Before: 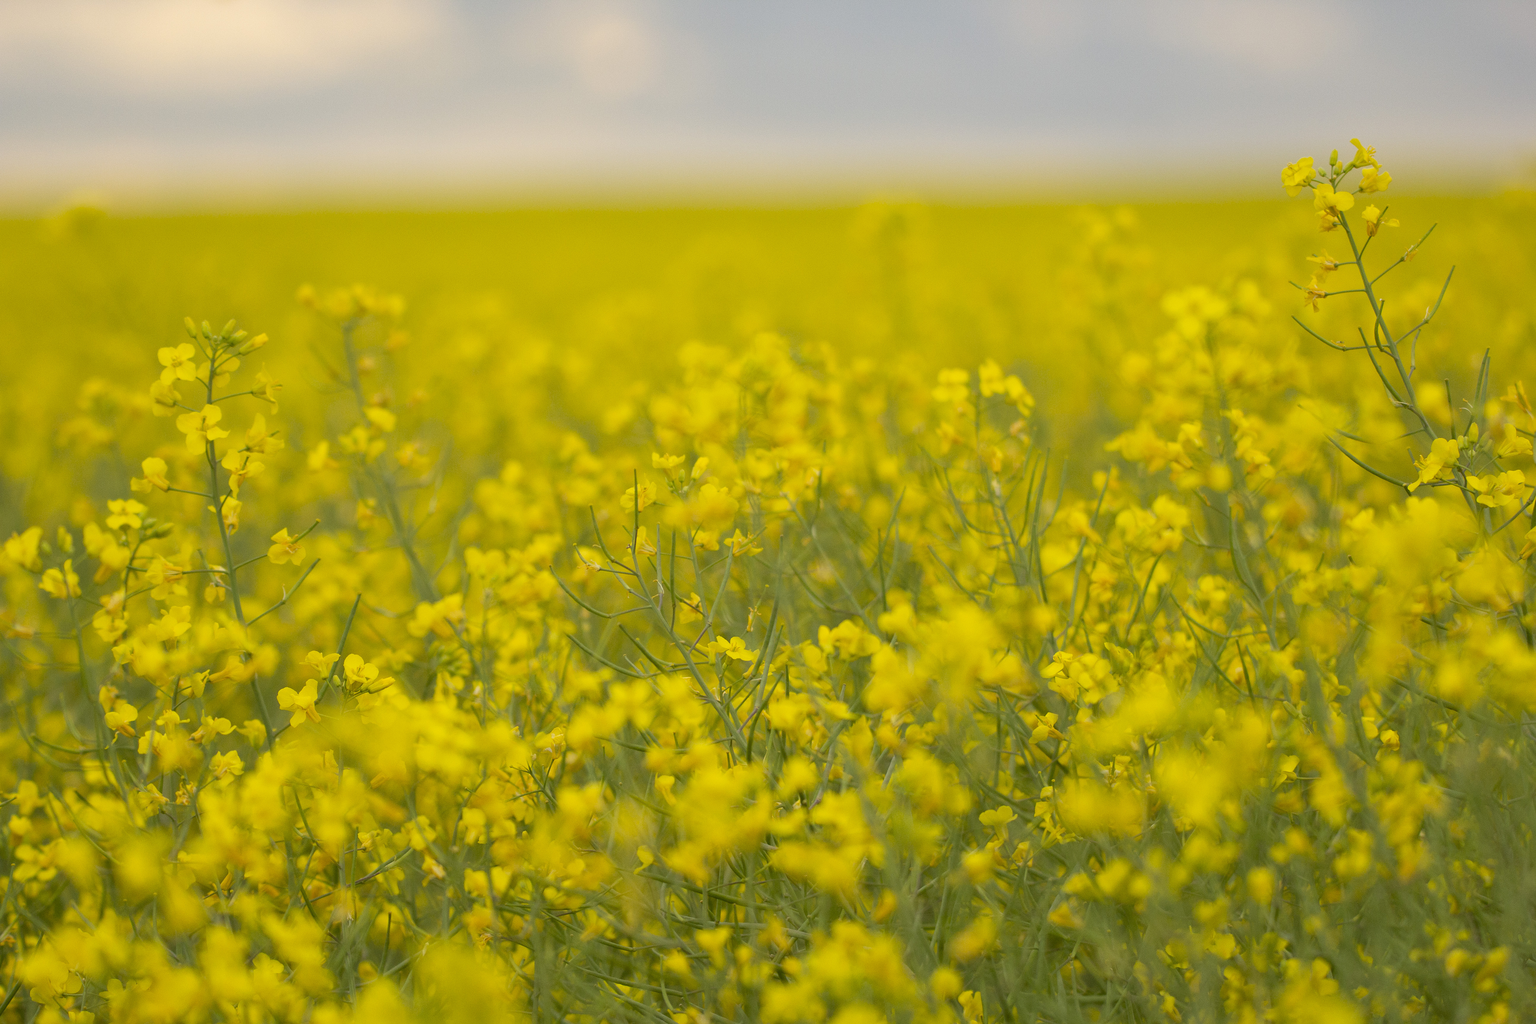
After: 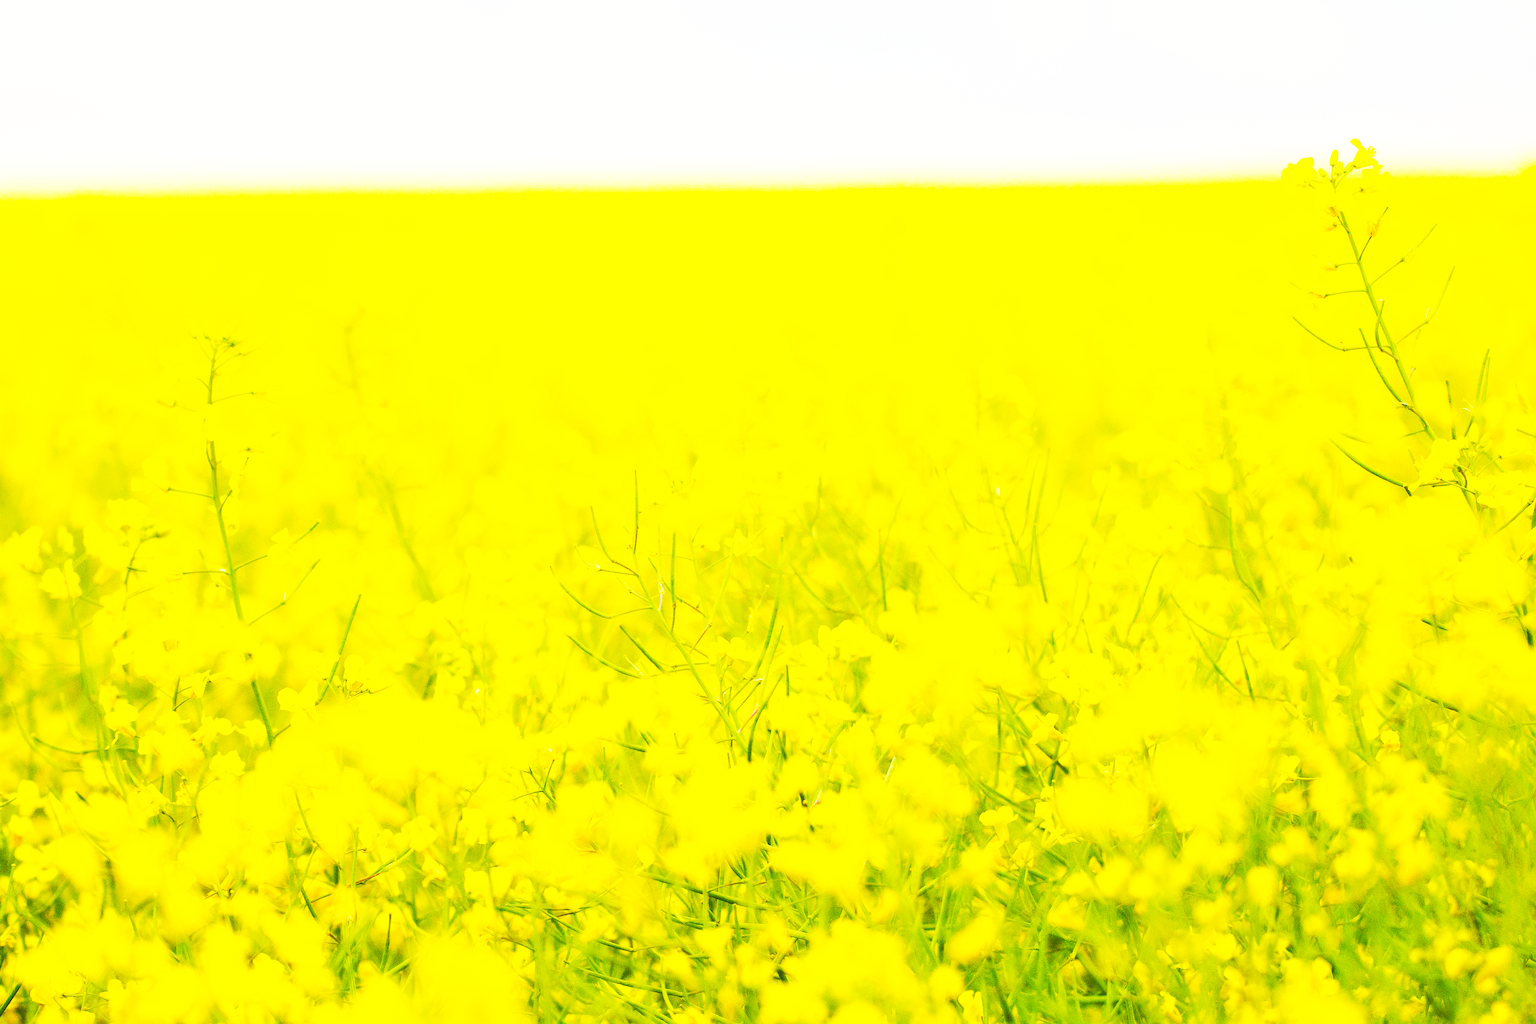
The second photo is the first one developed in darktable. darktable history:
exposure: black level correction 0, exposure 0.697 EV, compensate highlight preservation false
base curve: curves: ch0 [(0, 0.015) (0.085, 0.116) (0.134, 0.298) (0.19, 0.545) (0.296, 0.764) (0.599, 0.982) (1, 1)], preserve colors none
color balance rgb: linear chroma grading › shadows 10.55%, linear chroma grading › highlights 10.918%, linear chroma grading › global chroma 15.302%, linear chroma grading › mid-tones 14.846%, perceptual saturation grading › global saturation 20%, perceptual saturation grading › highlights -14.322%, perceptual saturation grading › shadows 49.828%, global vibrance 20%
sharpen: amount 0.216
